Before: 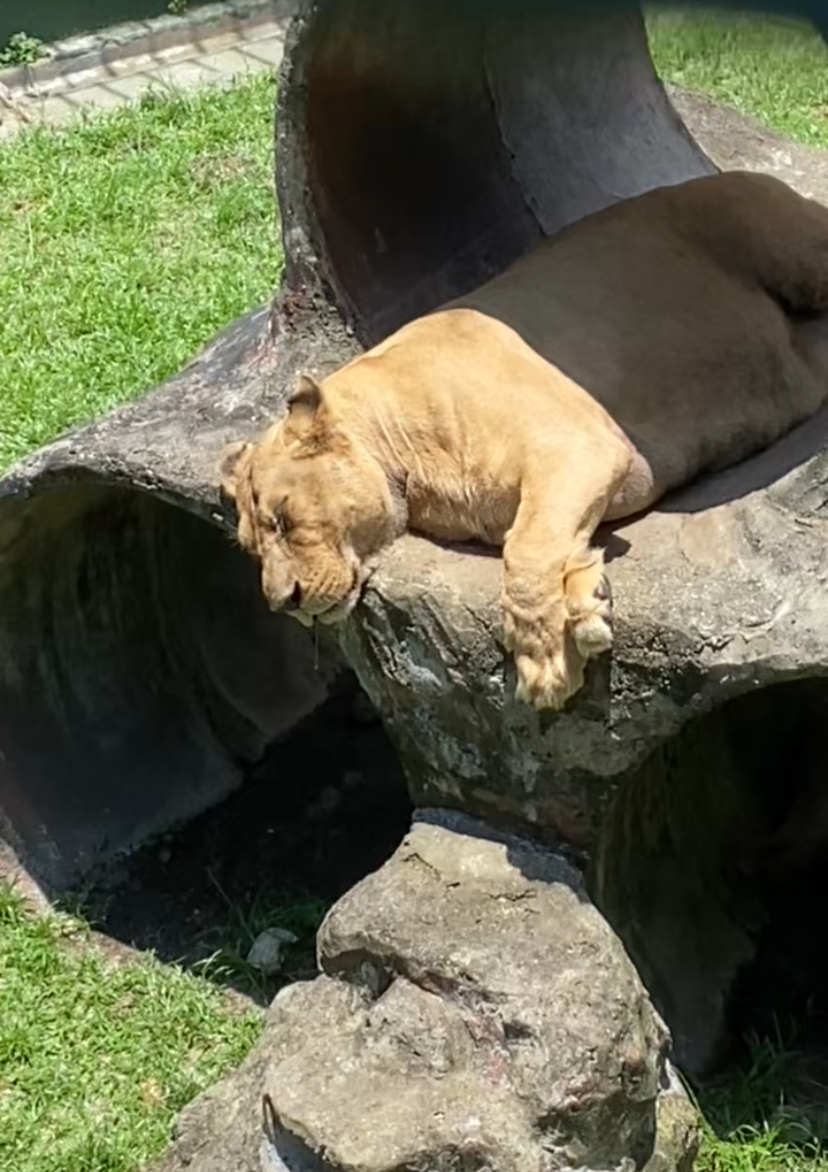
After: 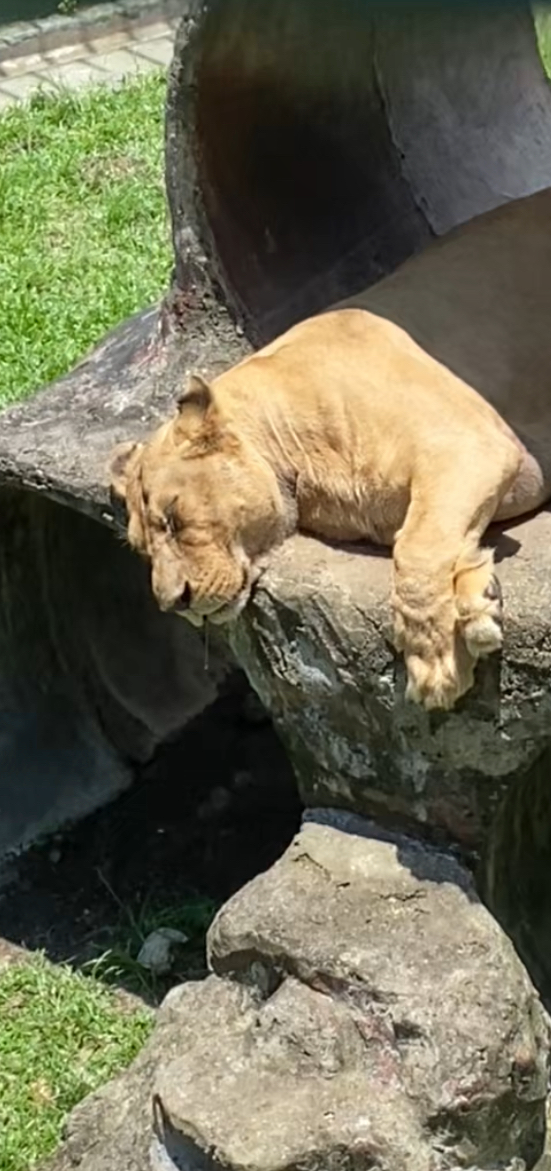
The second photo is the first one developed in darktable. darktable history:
crop and rotate: left 13.342%, right 19.991%
shadows and highlights: soften with gaussian
